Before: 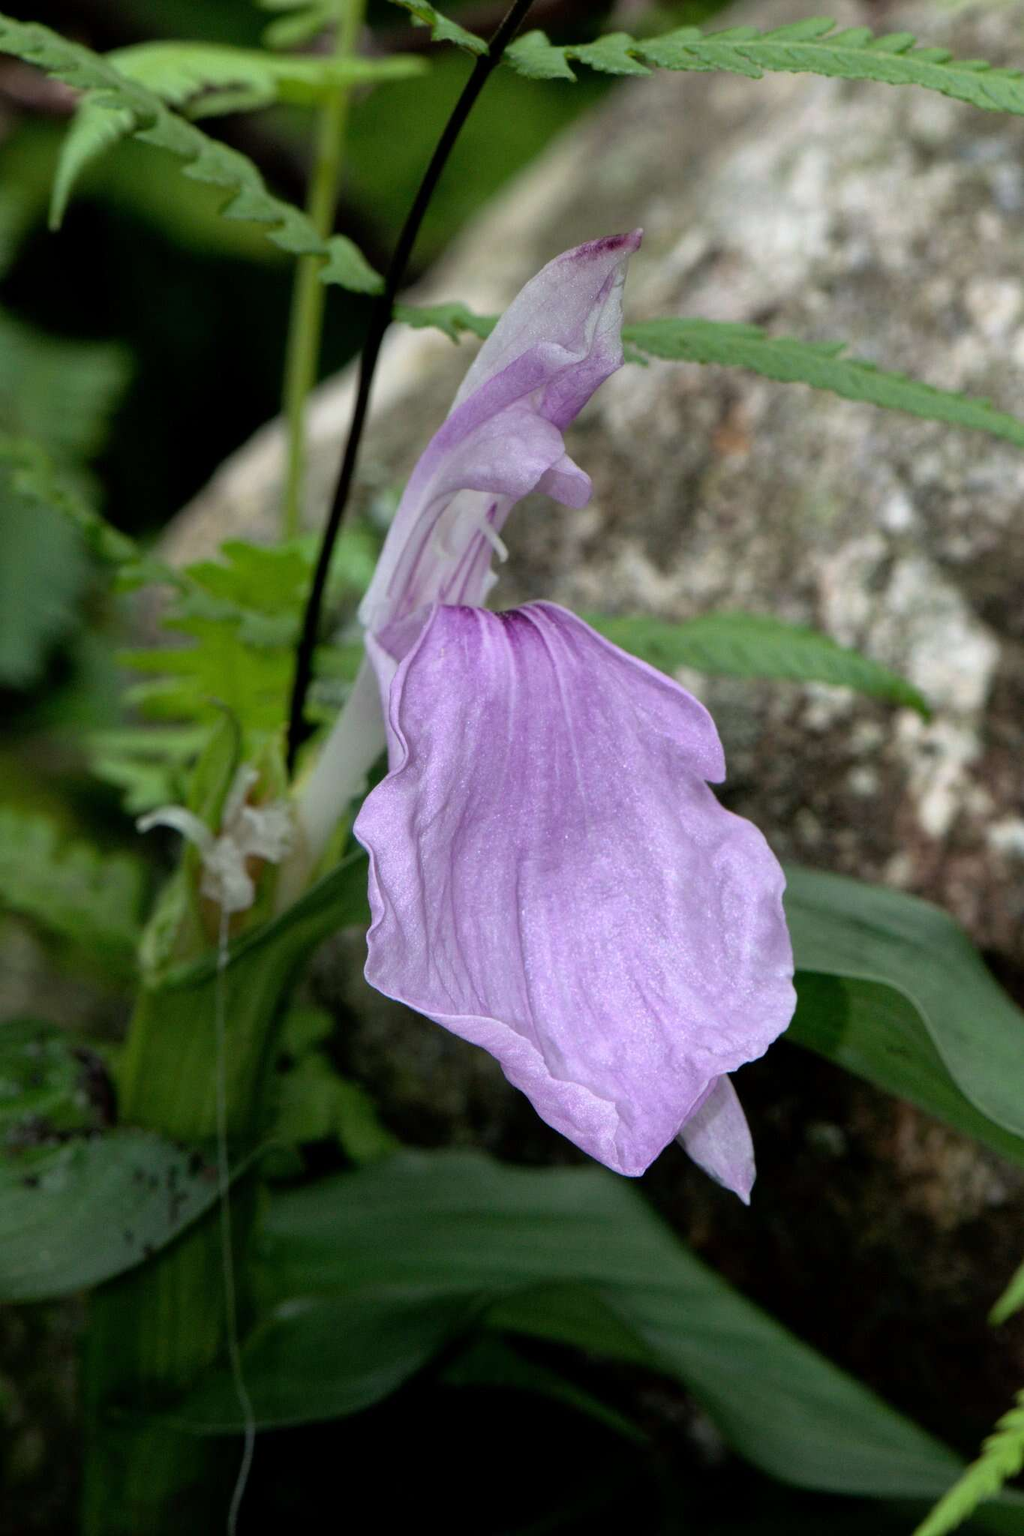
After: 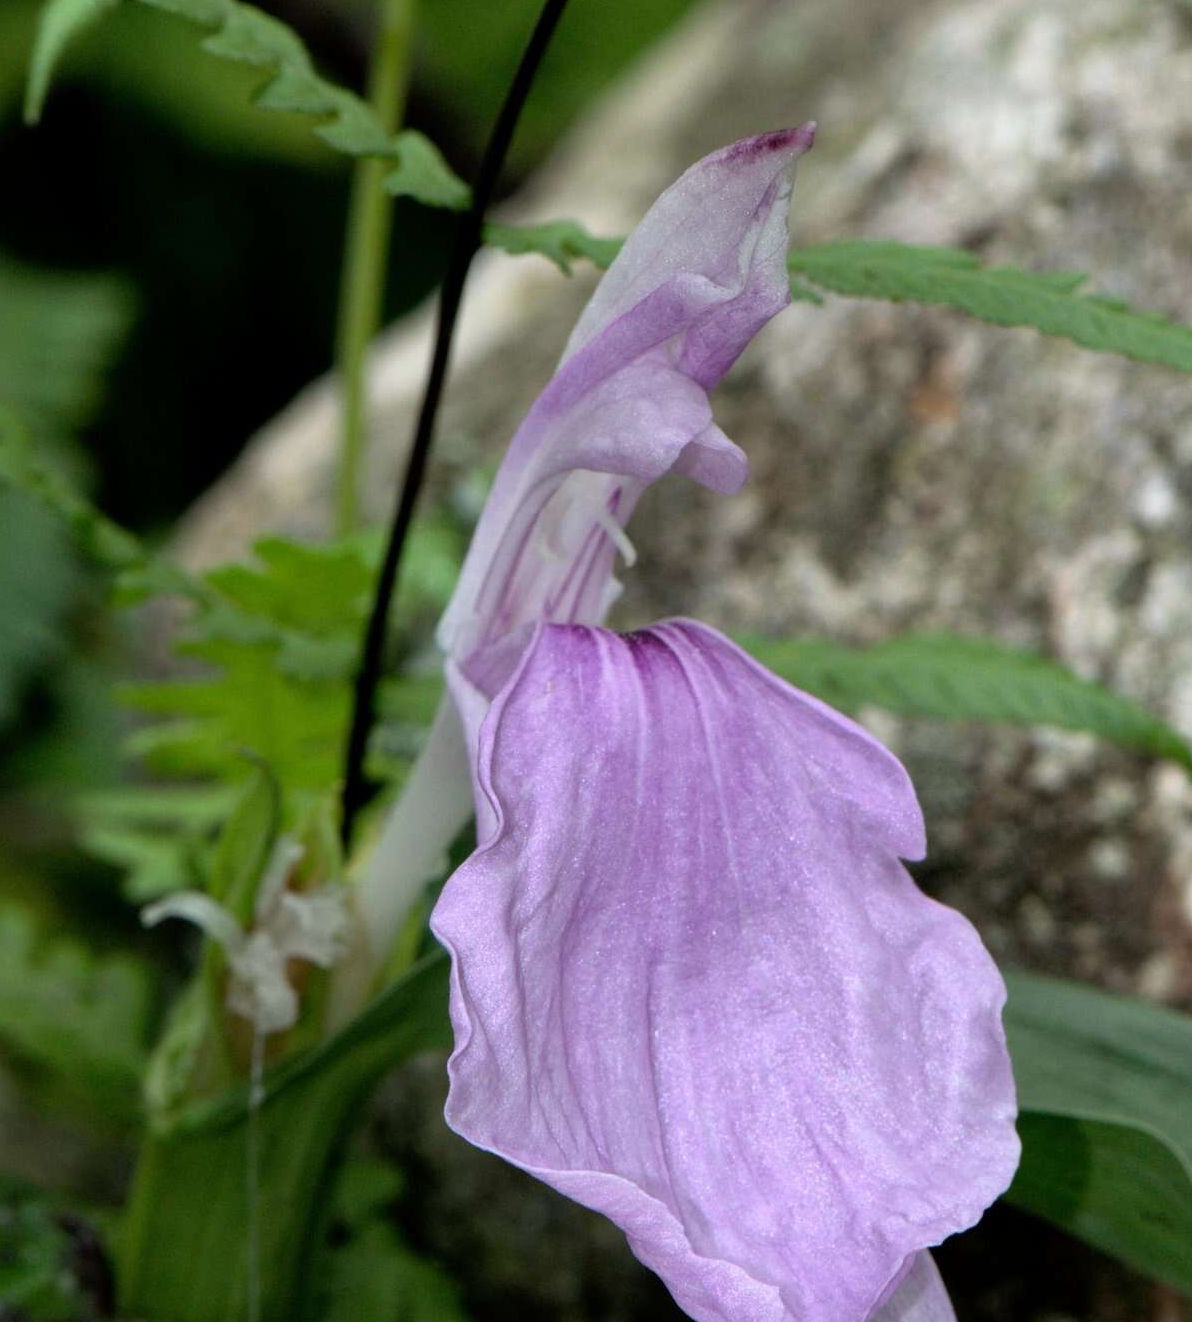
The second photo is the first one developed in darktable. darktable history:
crop: left 3.015%, top 8.969%, right 9.647%, bottom 26.457%
tone equalizer: on, module defaults
